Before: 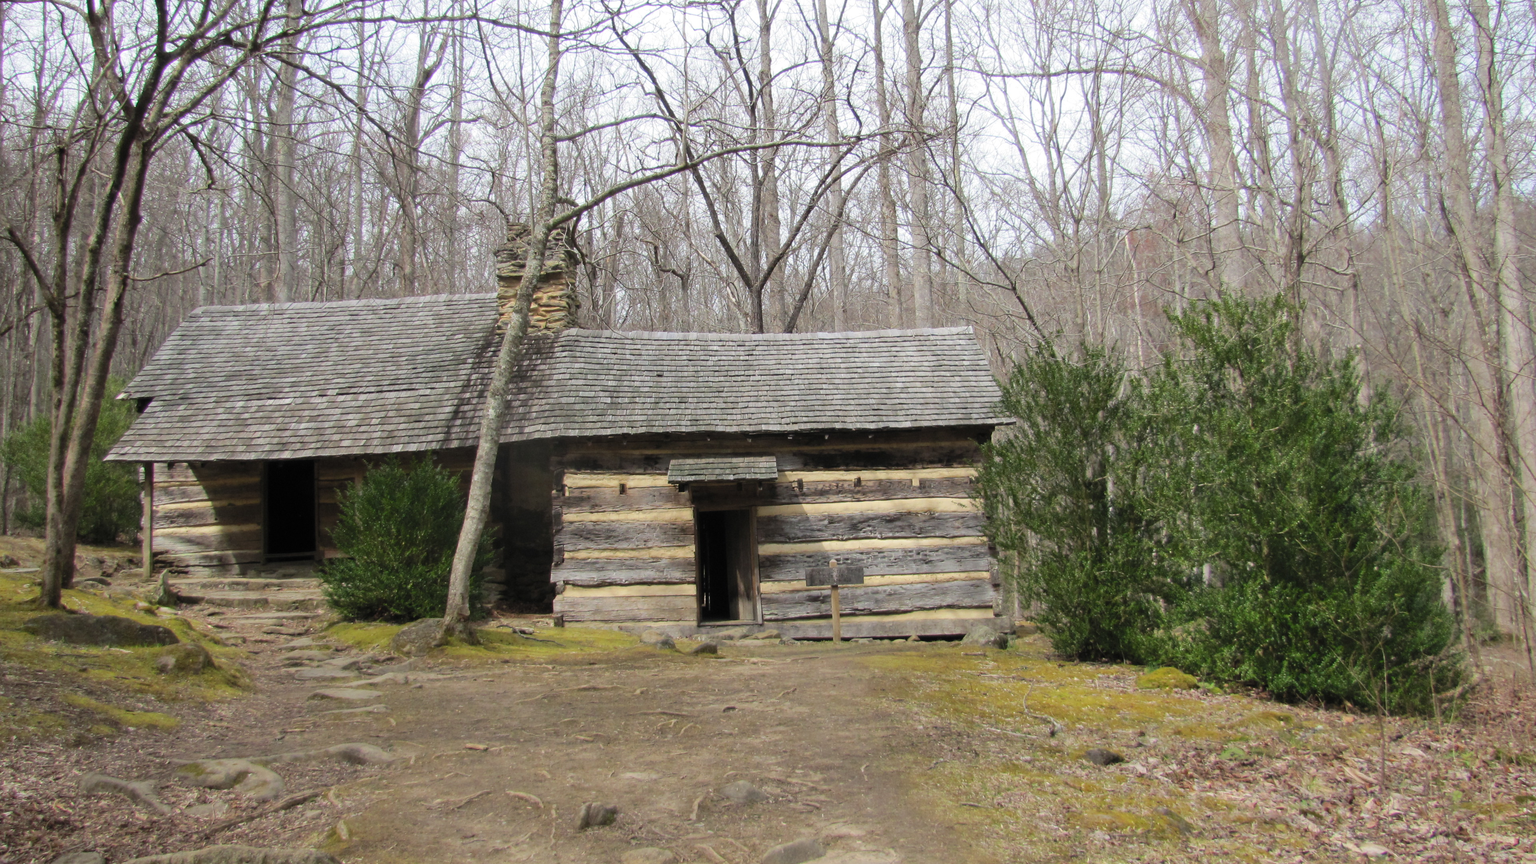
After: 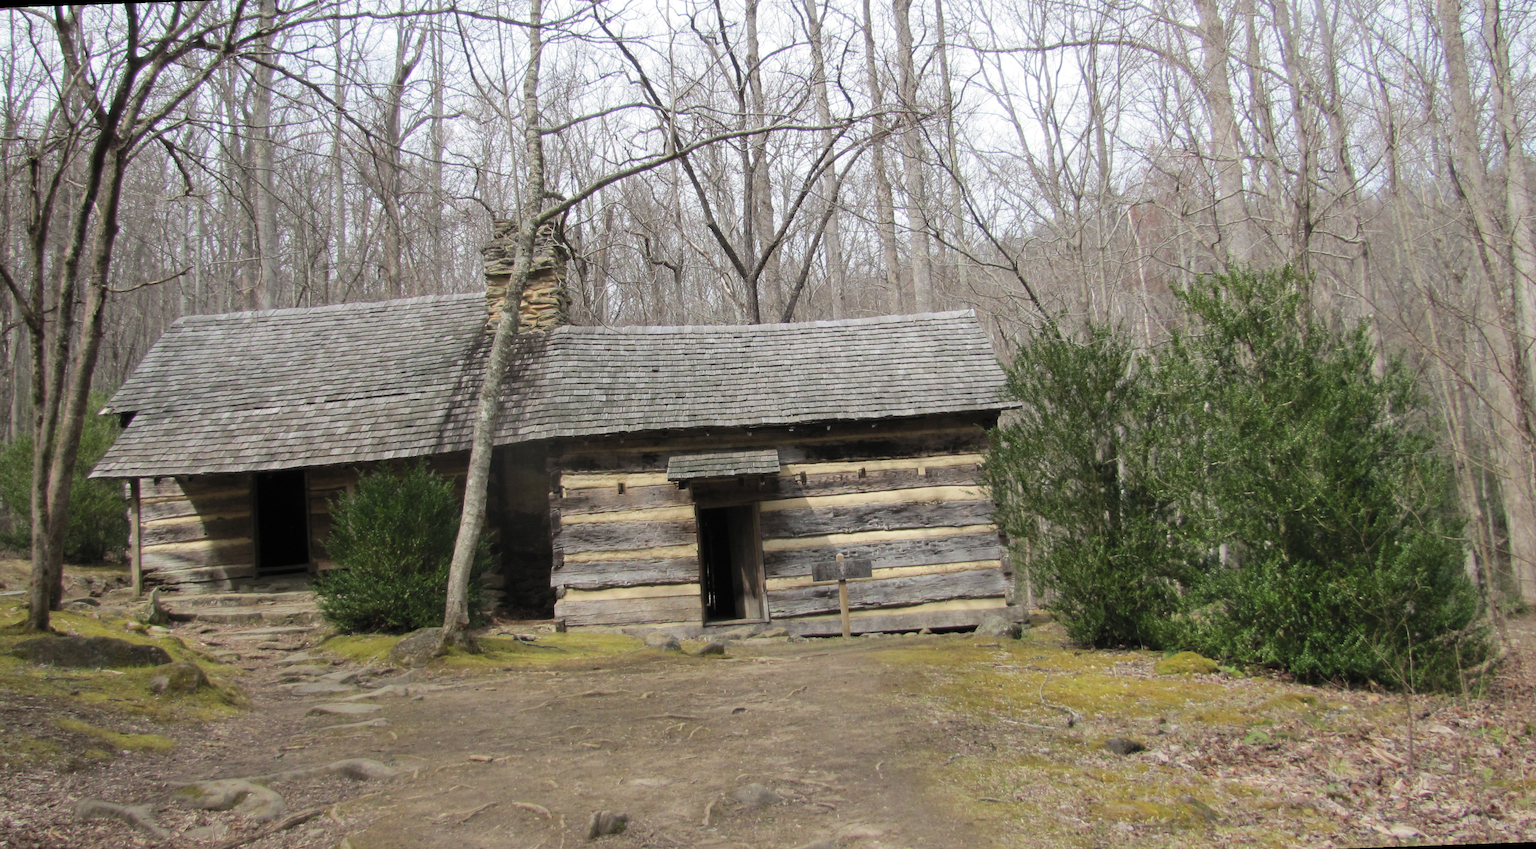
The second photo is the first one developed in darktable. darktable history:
rotate and perspective: rotation -2°, crop left 0.022, crop right 0.978, crop top 0.049, crop bottom 0.951
contrast brightness saturation: saturation -0.1
